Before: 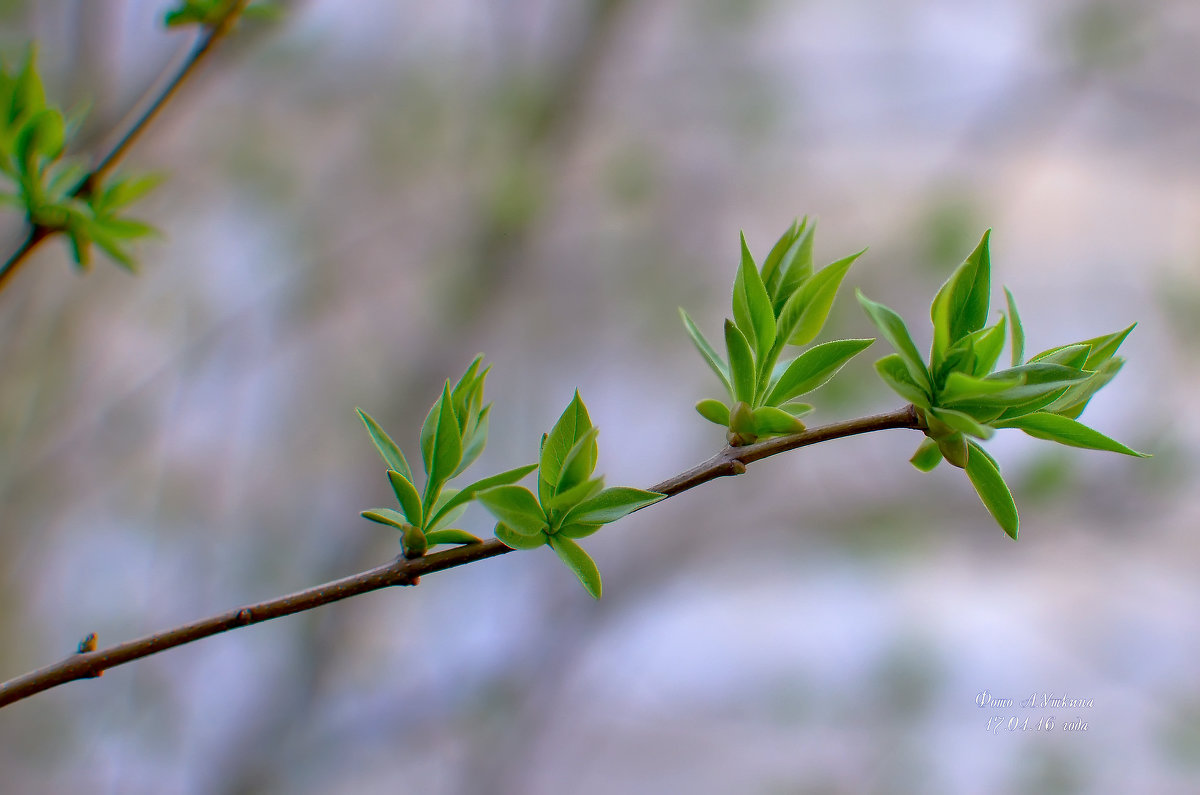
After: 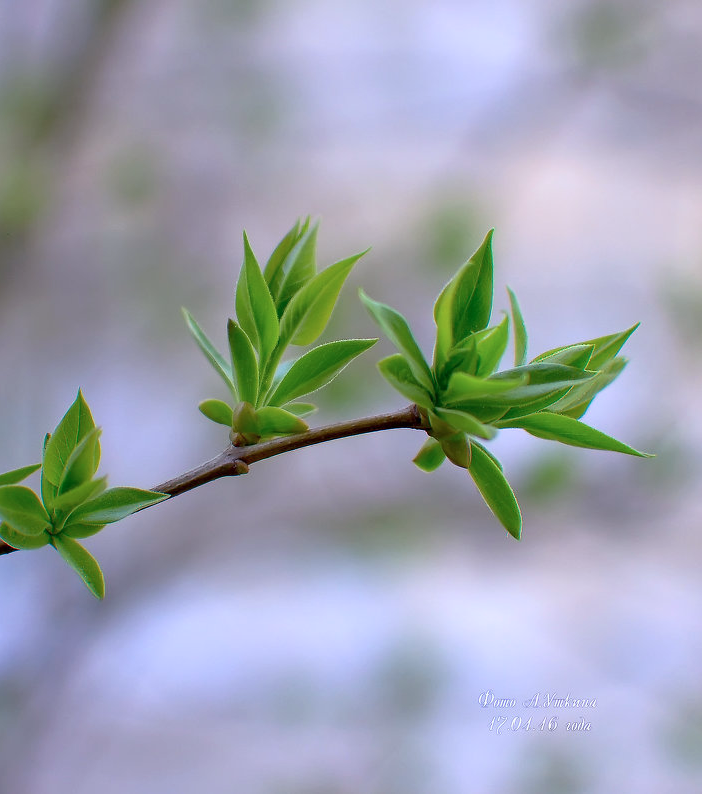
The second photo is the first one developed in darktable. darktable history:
crop: left 41.492%
color calibration: illuminant as shot in camera, x 0.358, y 0.373, temperature 4628.91 K, gamut compression 1.69
shadows and highlights: shadows -1.17, highlights 39.76
